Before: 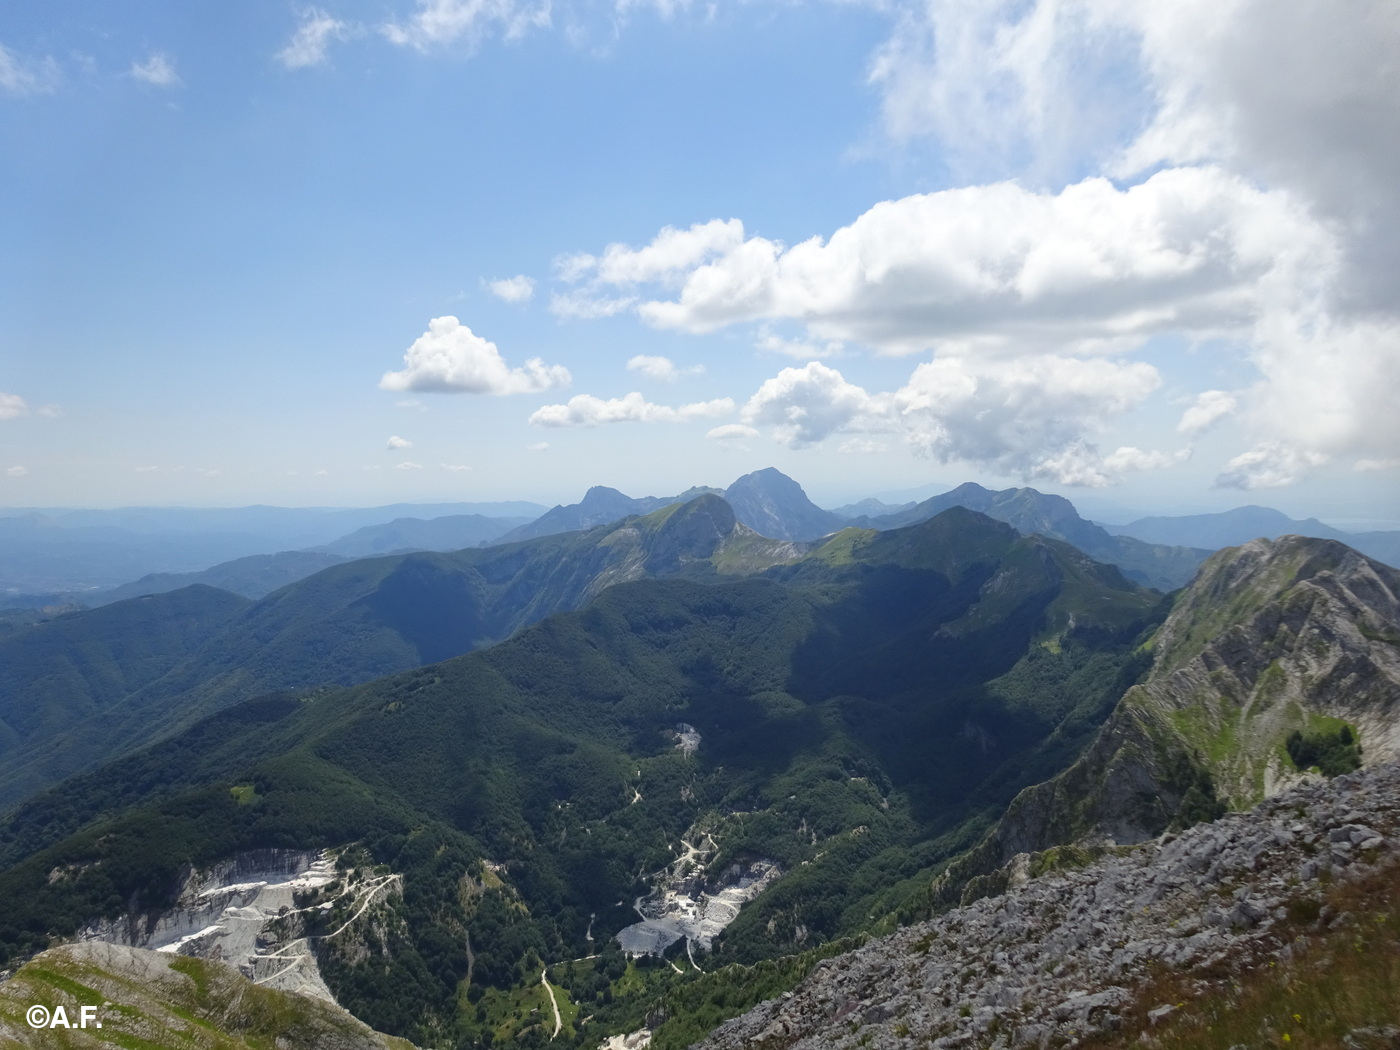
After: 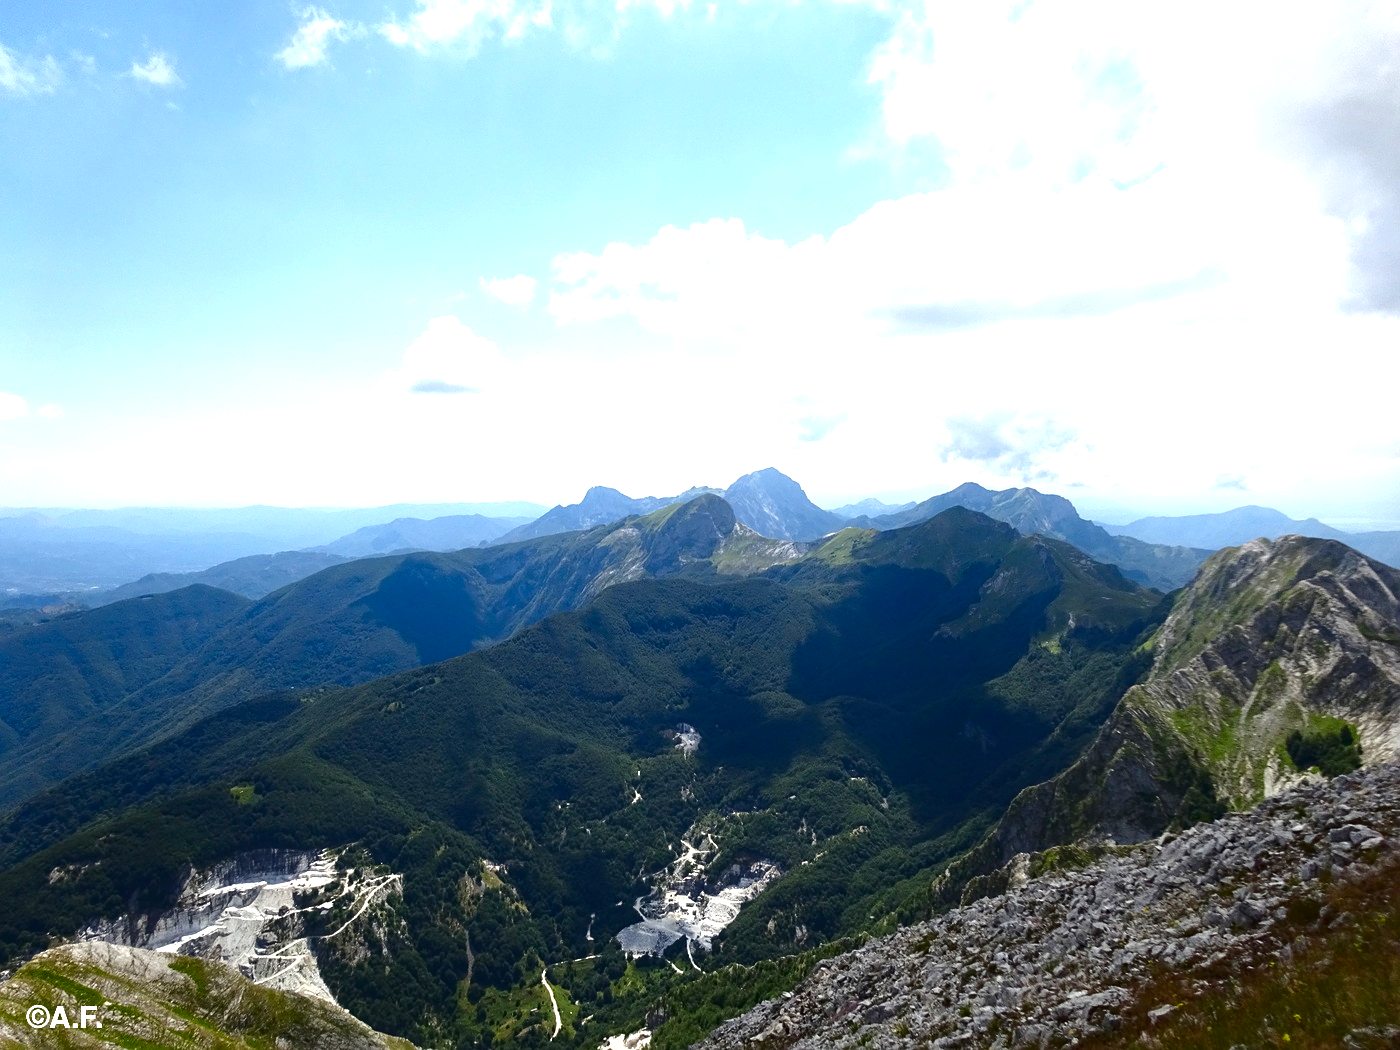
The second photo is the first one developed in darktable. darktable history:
sharpen: amount 0.203
contrast brightness saturation: contrast 0.099, brightness -0.275, saturation 0.135
exposure: black level correction 0, exposure 1.001 EV, compensate highlight preservation false
